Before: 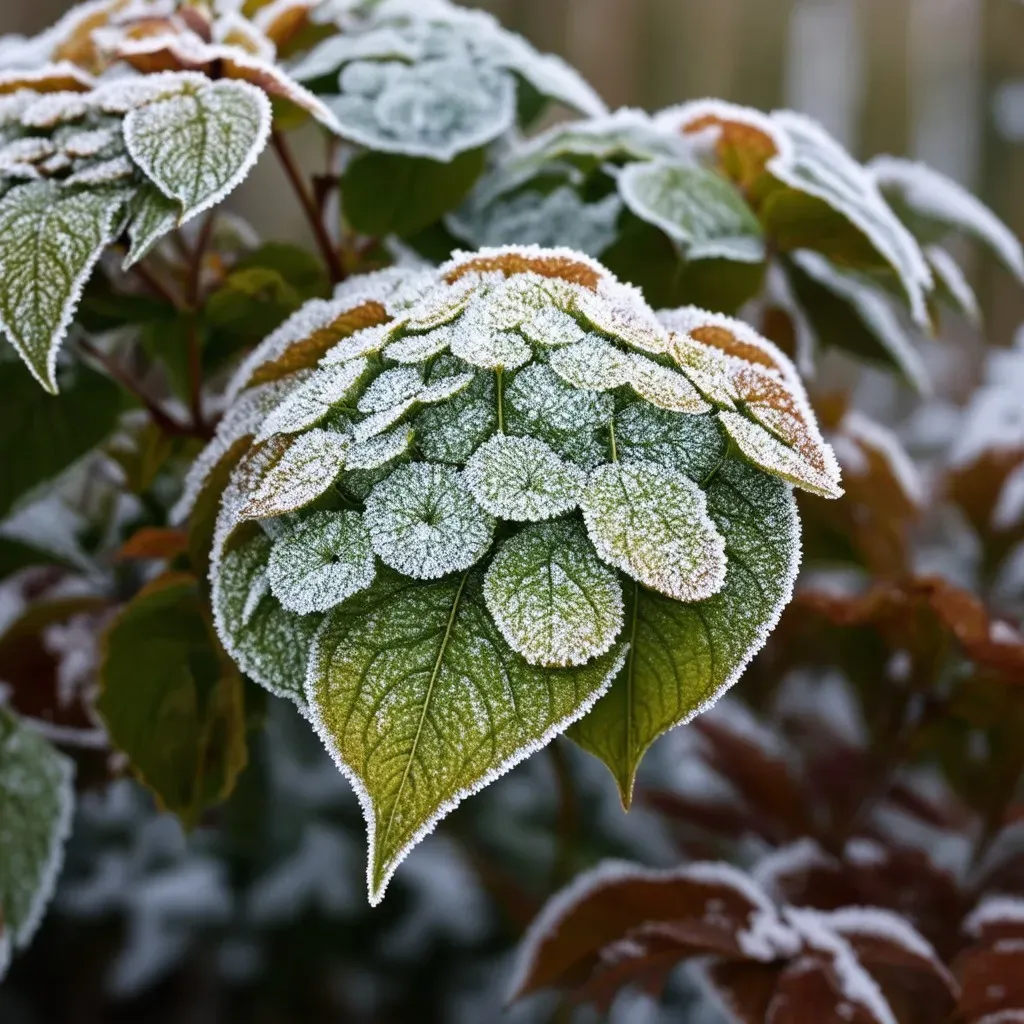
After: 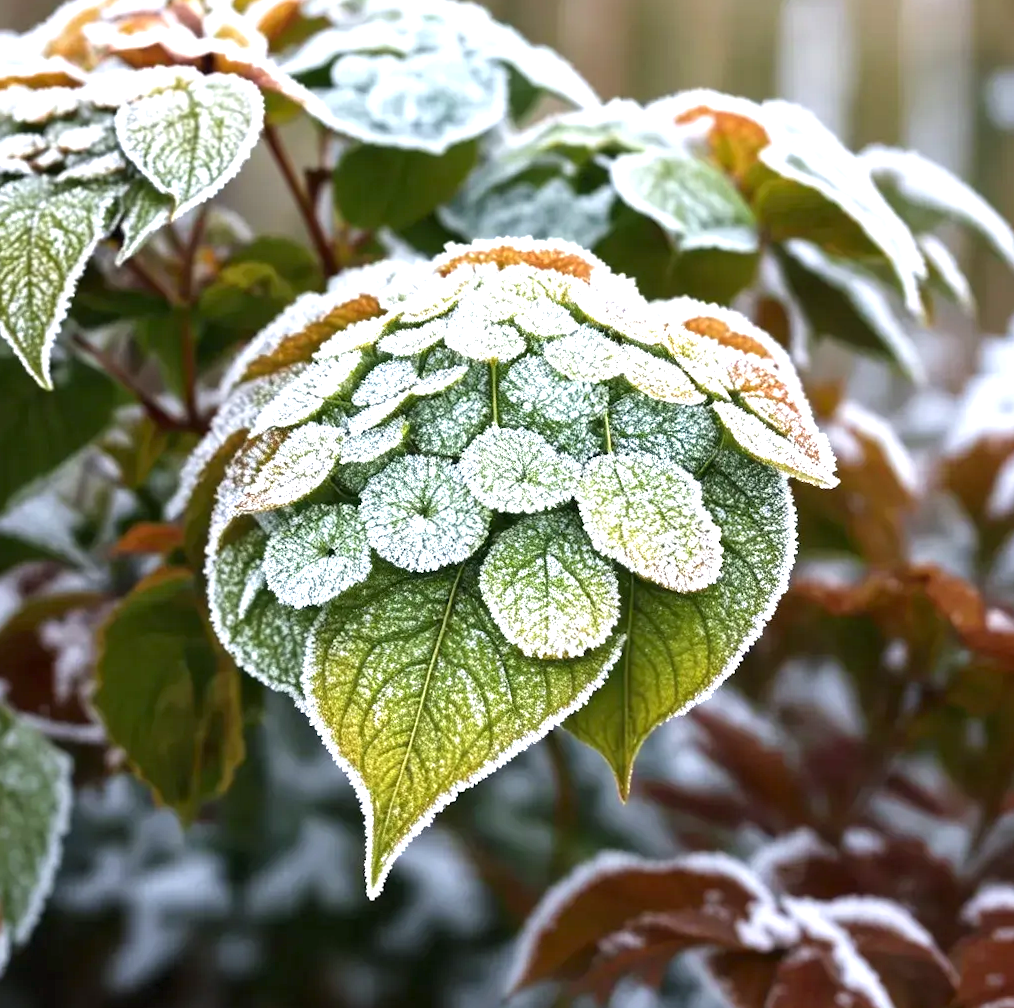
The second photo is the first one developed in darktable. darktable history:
rotate and perspective: rotation -0.45°, automatic cropping original format, crop left 0.008, crop right 0.992, crop top 0.012, crop bottom 0.988
exposure: exposure 1.089 EV, compensate highlight preservation false
